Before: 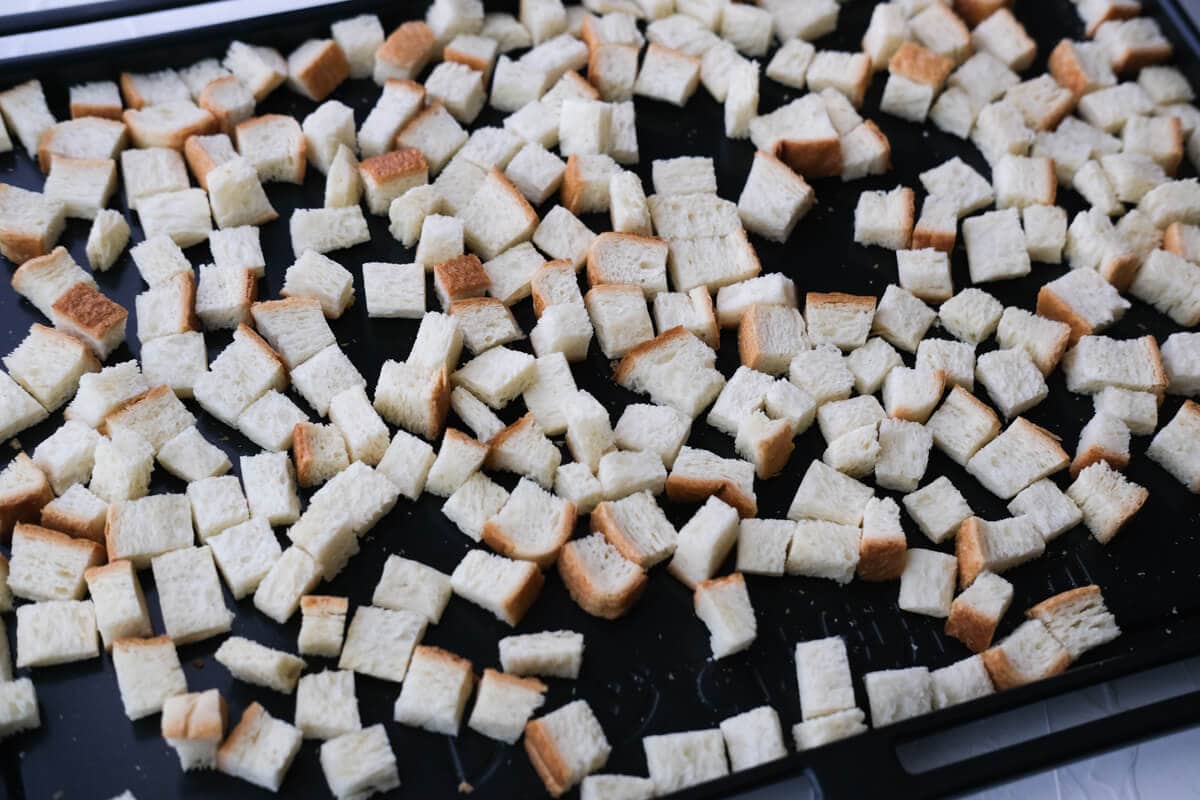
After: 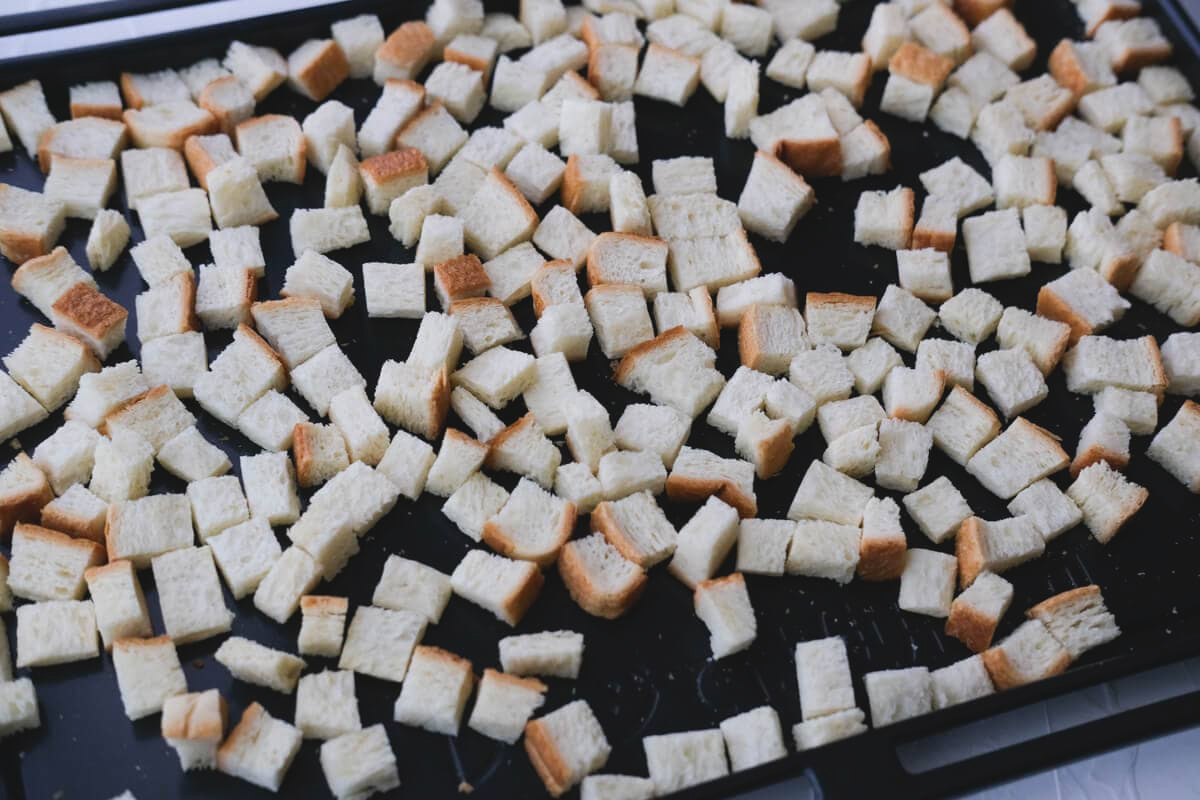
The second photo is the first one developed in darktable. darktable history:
contrast brightness saturation: contrast -0.114
